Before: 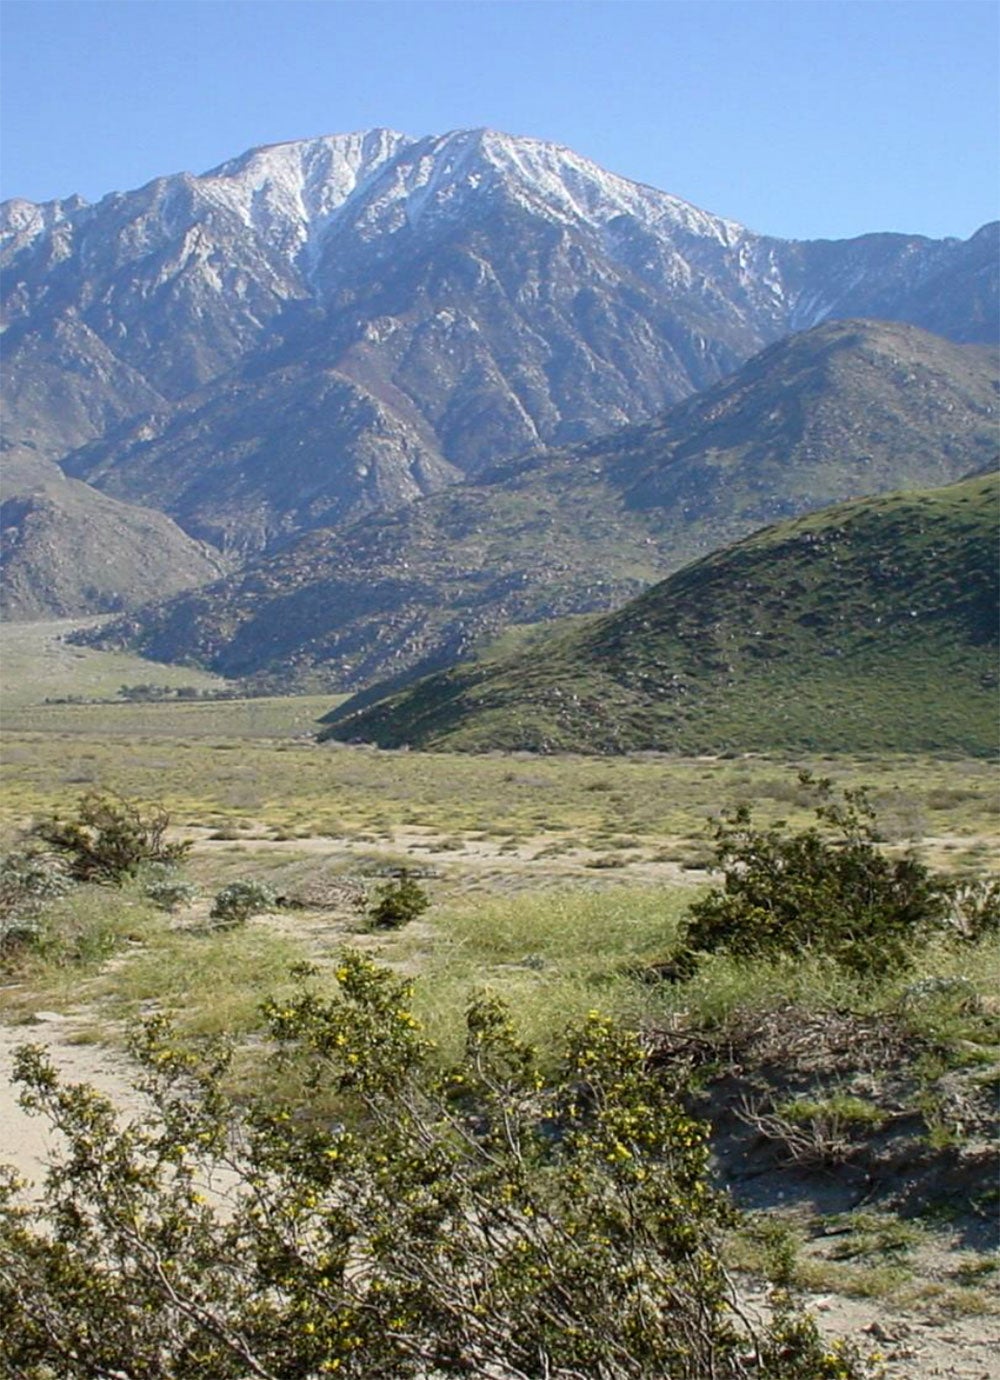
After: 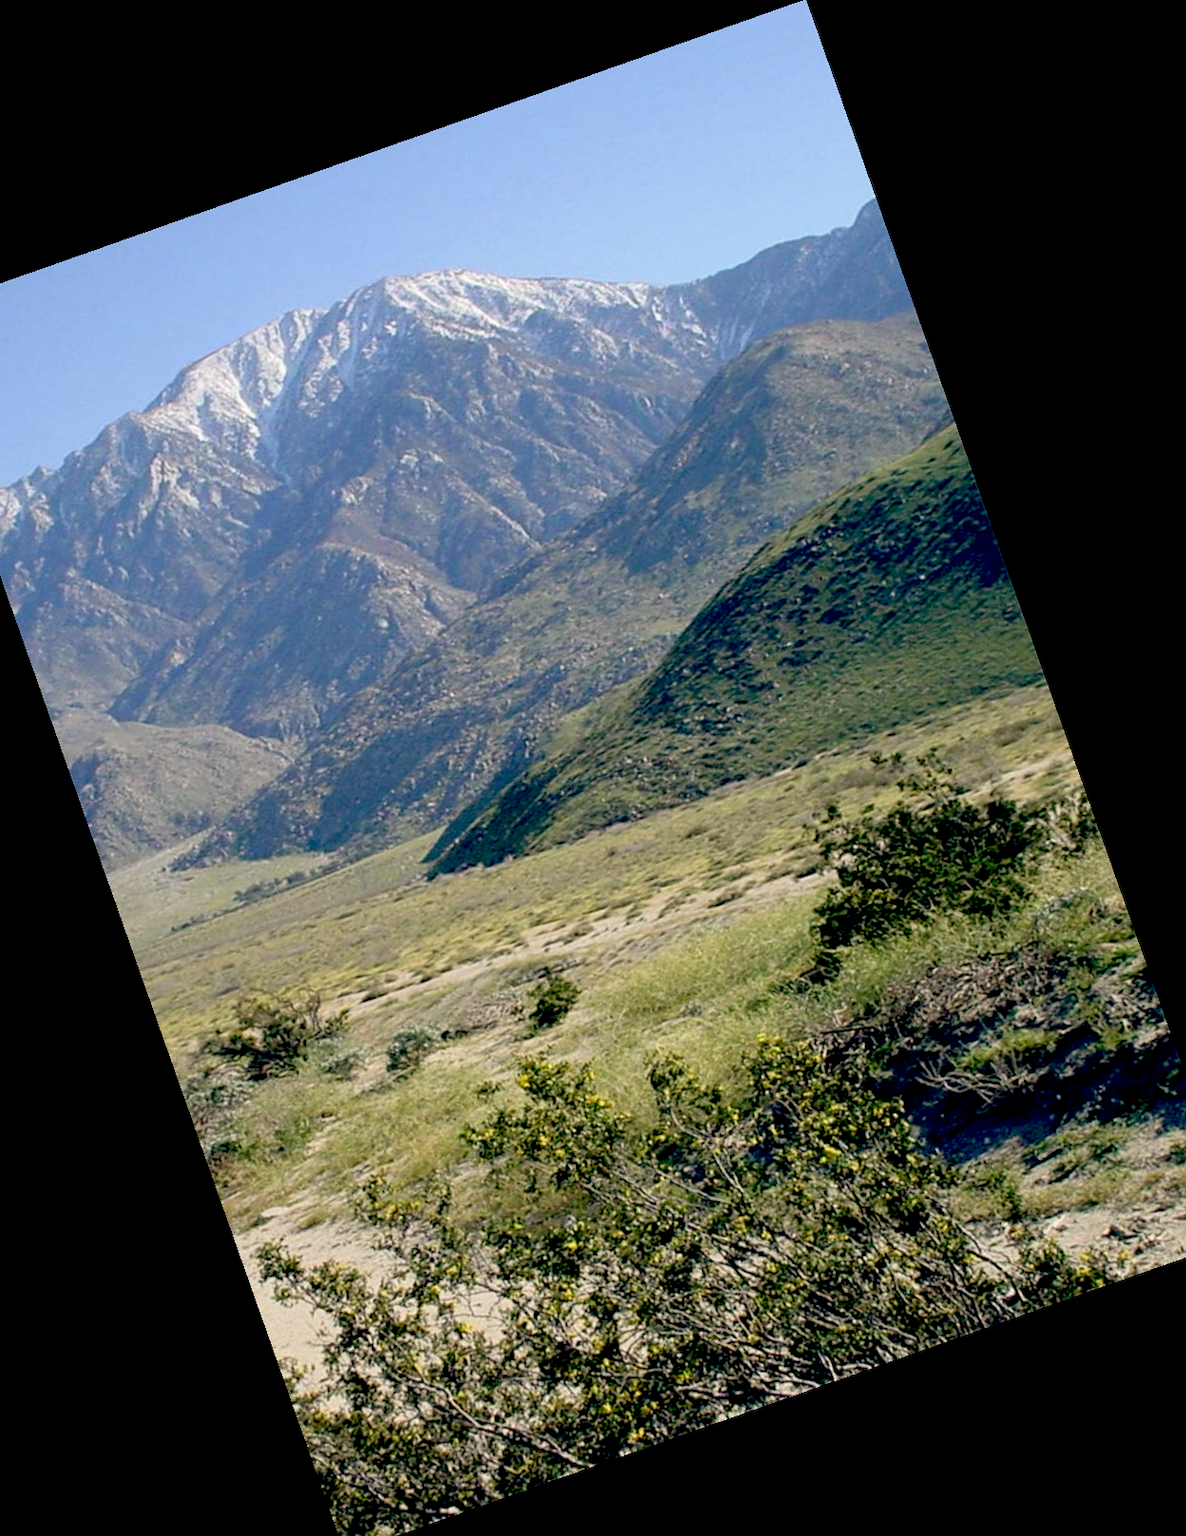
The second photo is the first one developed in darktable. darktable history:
exposure: black level correction 0.005, exposure 0.001 EV, compensate highlight preservation false
white balance: emerald 1
color balance: lift [0.975, 0.993, 1, 1.015], gamma [1.1, 1, 1, 0.945], gain [1, 1.04, 1, 0.95]
crop and rotate: angle 19.43°, left 6.812%, right 4.125%, bottom 1.087%
